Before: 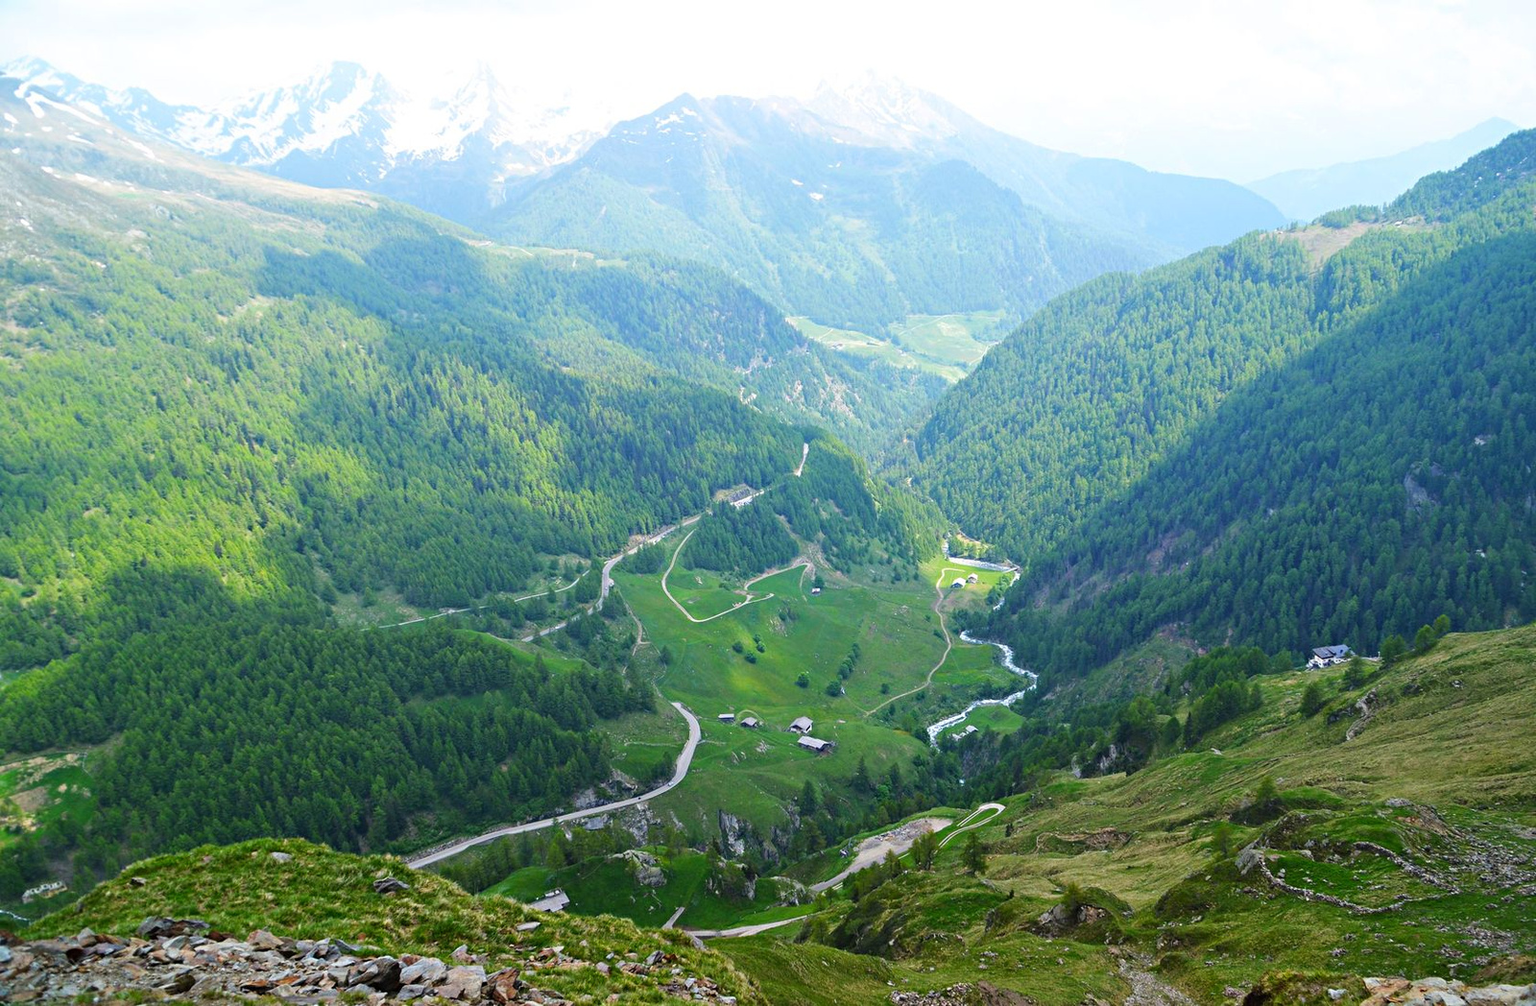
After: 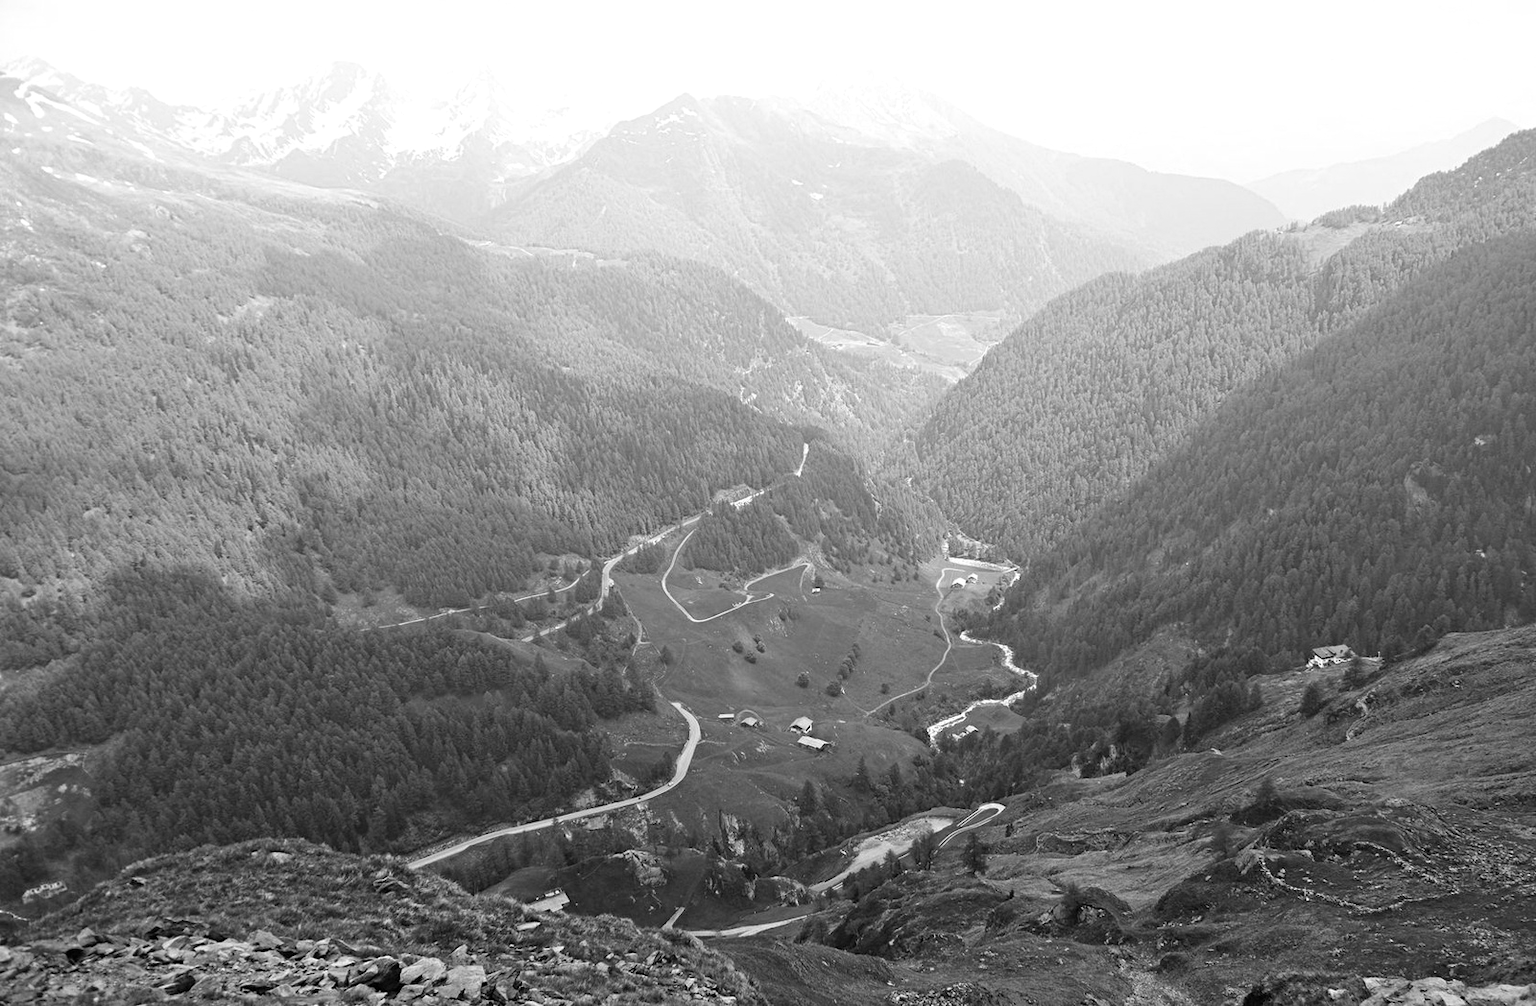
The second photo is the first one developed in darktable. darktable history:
color calibration: output gray [0.22, 0.42, 0.37, 0], x 0.381, y 0.391, temperature 4089.59 K, saturation algorithm version 1 (2020)
